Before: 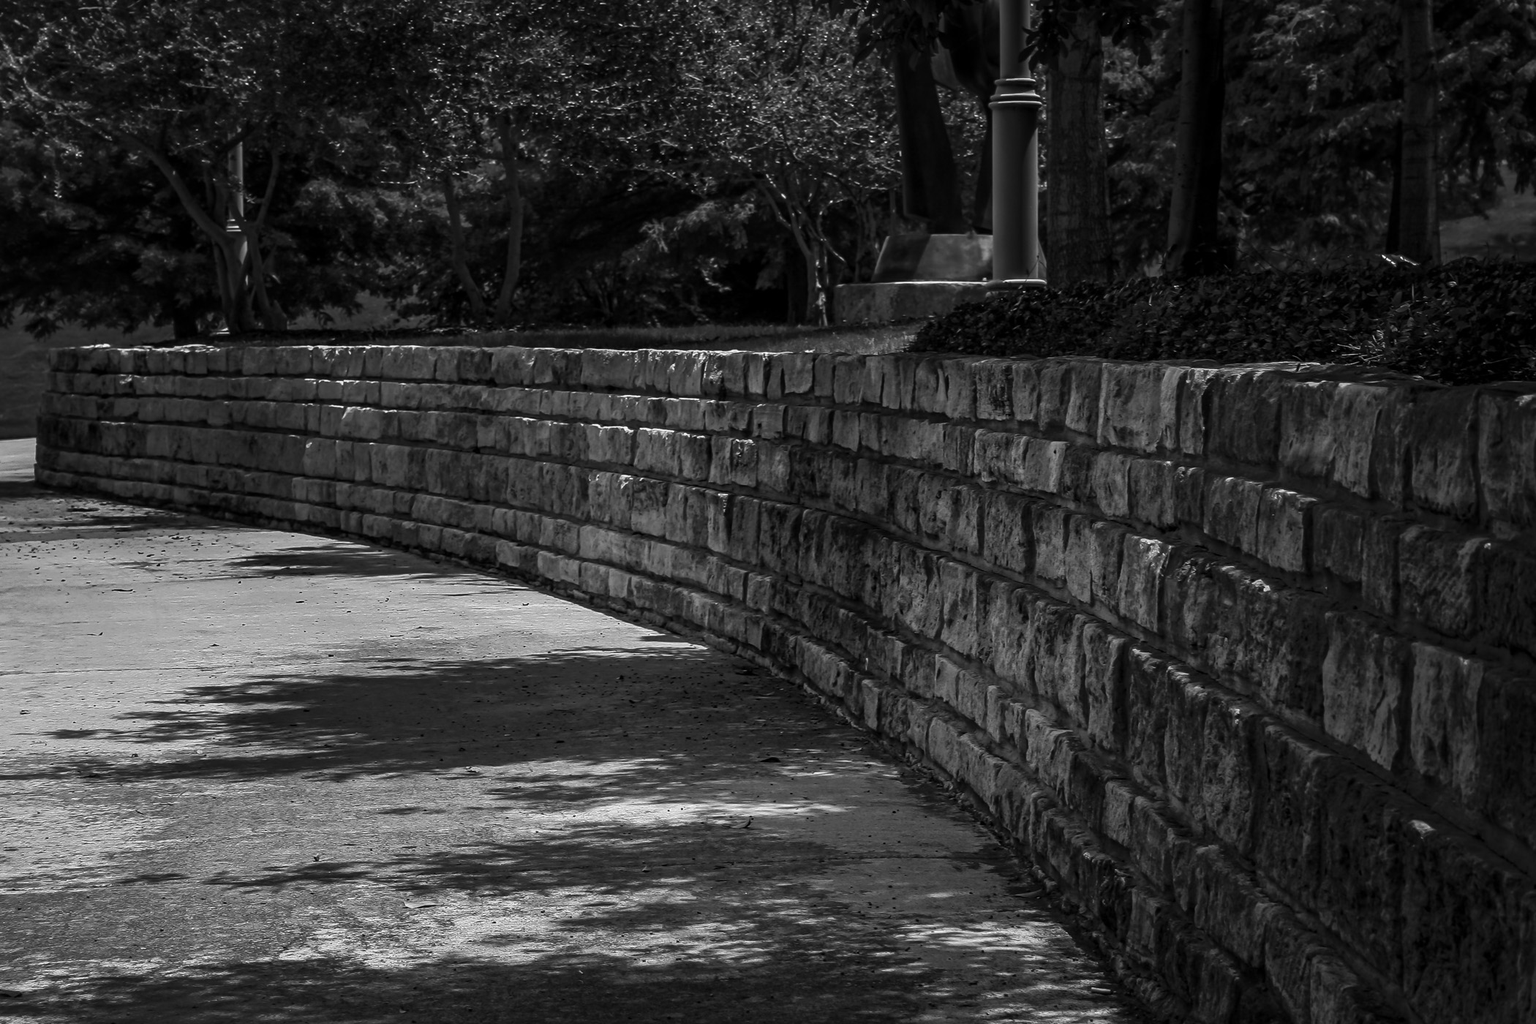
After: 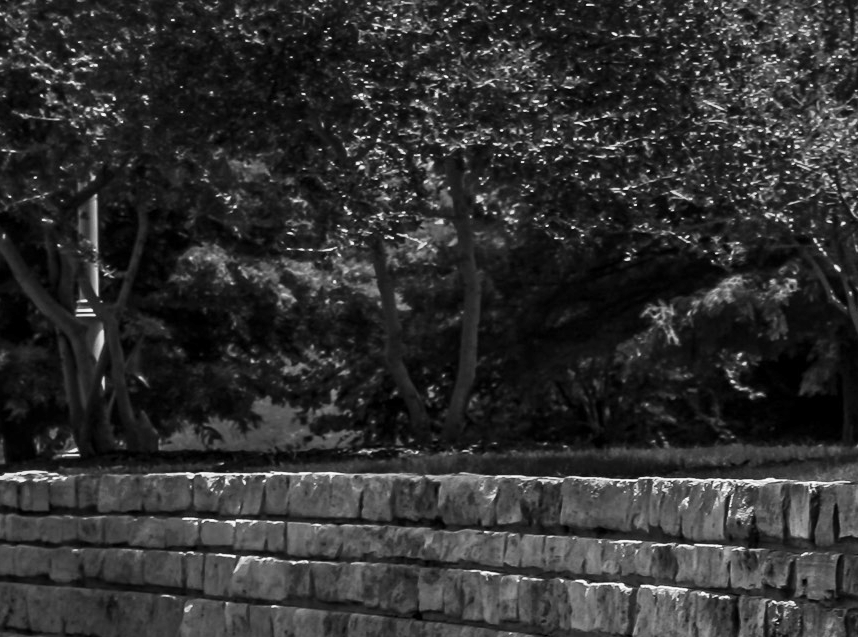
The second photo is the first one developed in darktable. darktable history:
shadows and highlights: low approximation 0.01, soften with gaussian
crop and rotate: left 11.172%, top 0.07%, right 47.961%, bottom 54.359%
